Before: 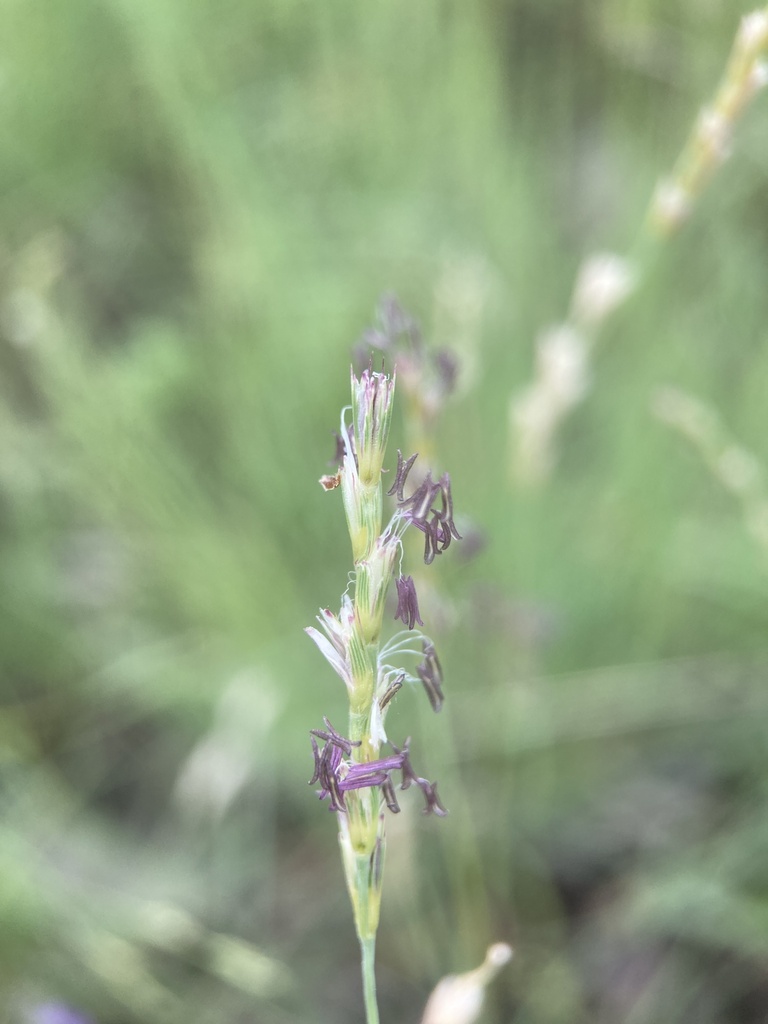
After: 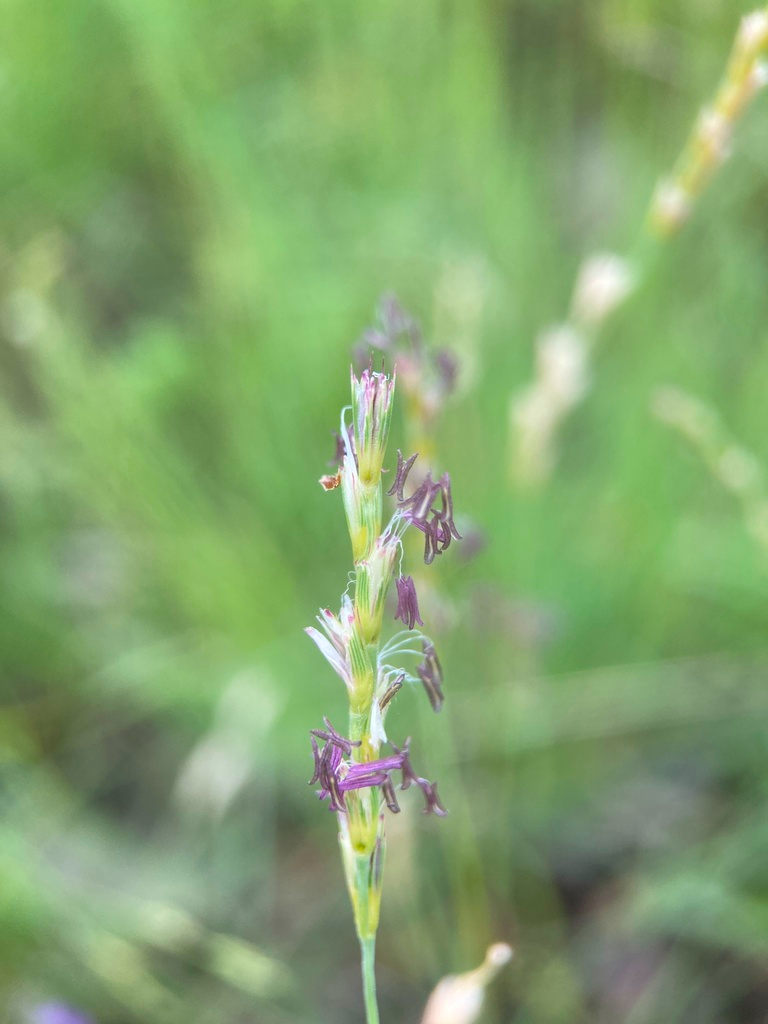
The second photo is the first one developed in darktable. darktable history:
color balance rgb: perceptual saturation grading › global saturation 30.411%, global vibrance 20%
